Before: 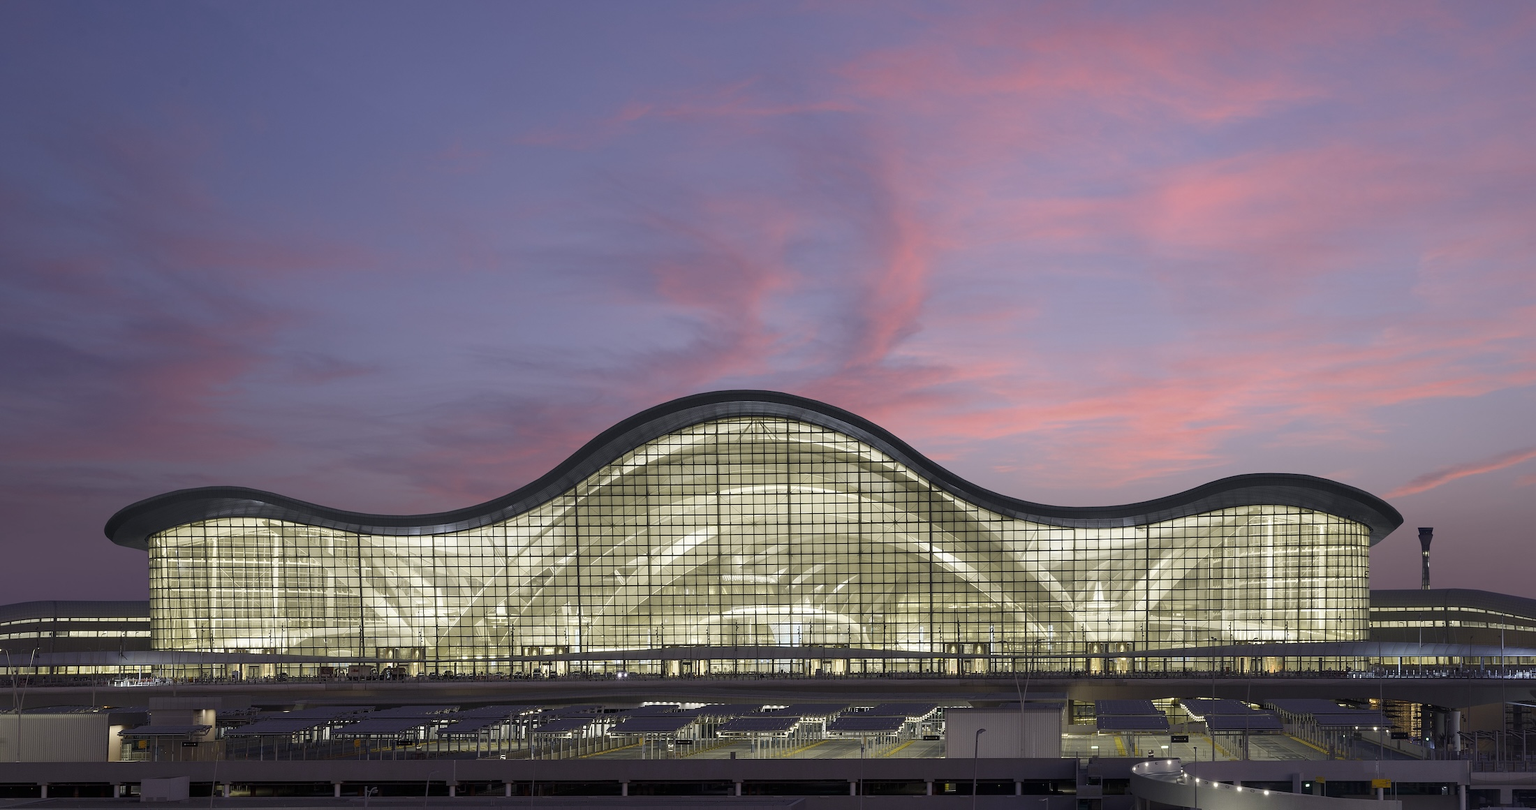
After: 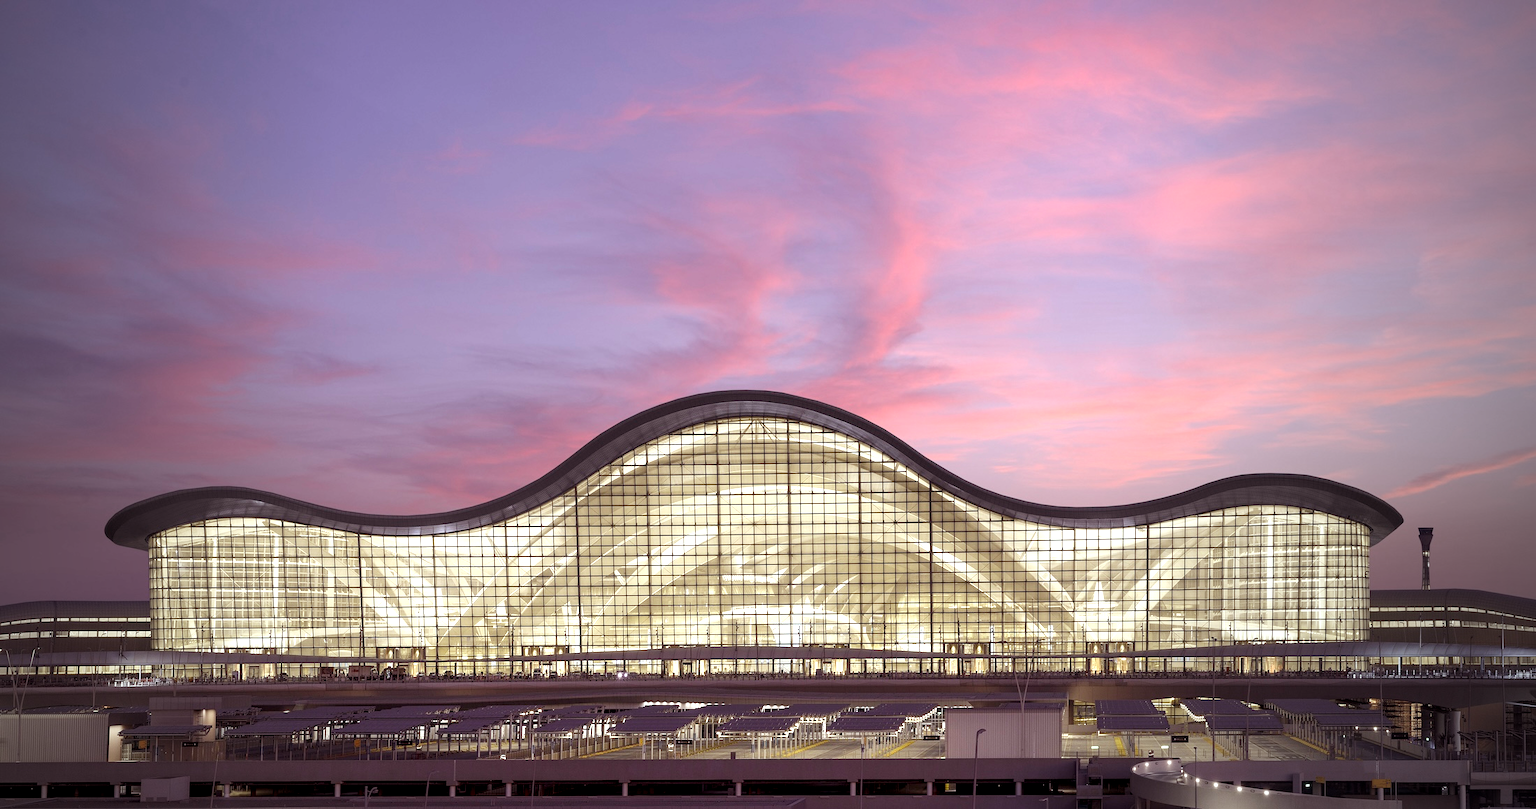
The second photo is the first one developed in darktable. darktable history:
color correction: highlights a* -0.137, highlights b* 0.137
exposure: black level correction 0, exposure 0.68 EV, compensate exposure bias true, compensate highlight preservation false
vignetting: fall-off start 72.14%, fall-off radius 108.07%, brightness -0.713, saturation -0.488, center (-0.054, -0.359), width/height ratio 0.729
rgb levels: mode RGB, independent channels, levels [[0, 0.474, 1], [0, 0.5, 1], [0, 0.5, 1]]
local contrast: highlights 100%, shadows 100%, detail 120%, midtone range 0.2
